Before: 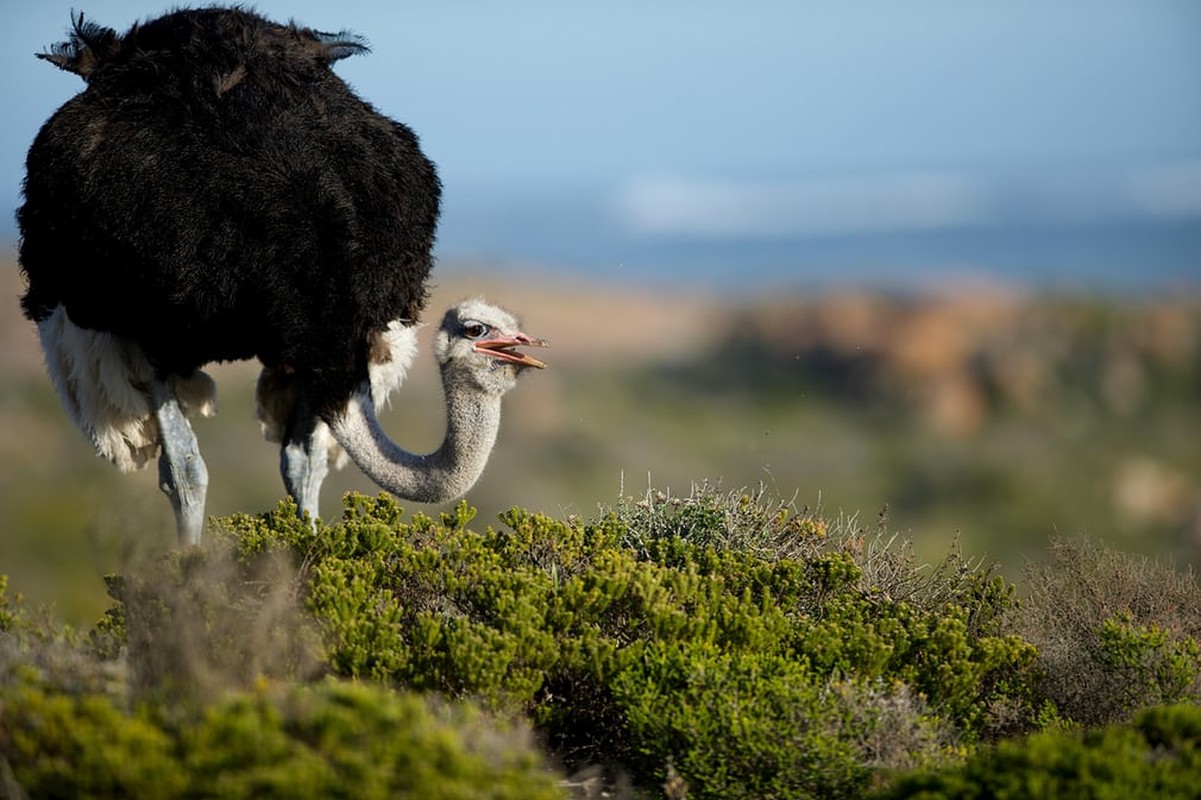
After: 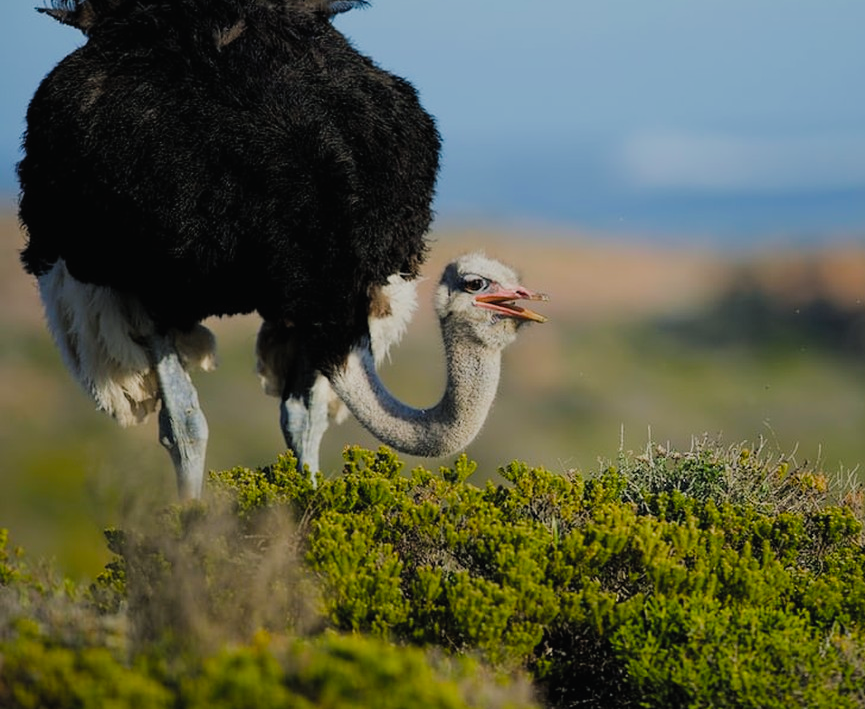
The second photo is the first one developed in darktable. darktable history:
filmic rgb: black relative exposure -7.65 EV, white relative exposure 4.56 EV, threshold 3.01 EV, hardness 3.61, add noise in highlights 0, color science v3 (2019), use custom middle-gray values true, contrast in highlights soft, enable highlight reconstruction true
crop: top 5.756%, right 27.912%, bottom 5.568%
color balance rgb: shadows lift › luminance -4.922%, shadows lift › chroma 1.22%, shadows lift › hue 219.2°, global offset › luminance 0.471%, linear chroma grading › global chroma 5.827%, perceptual saturation grading › global saturation 30.973%, contrast -9.559%
